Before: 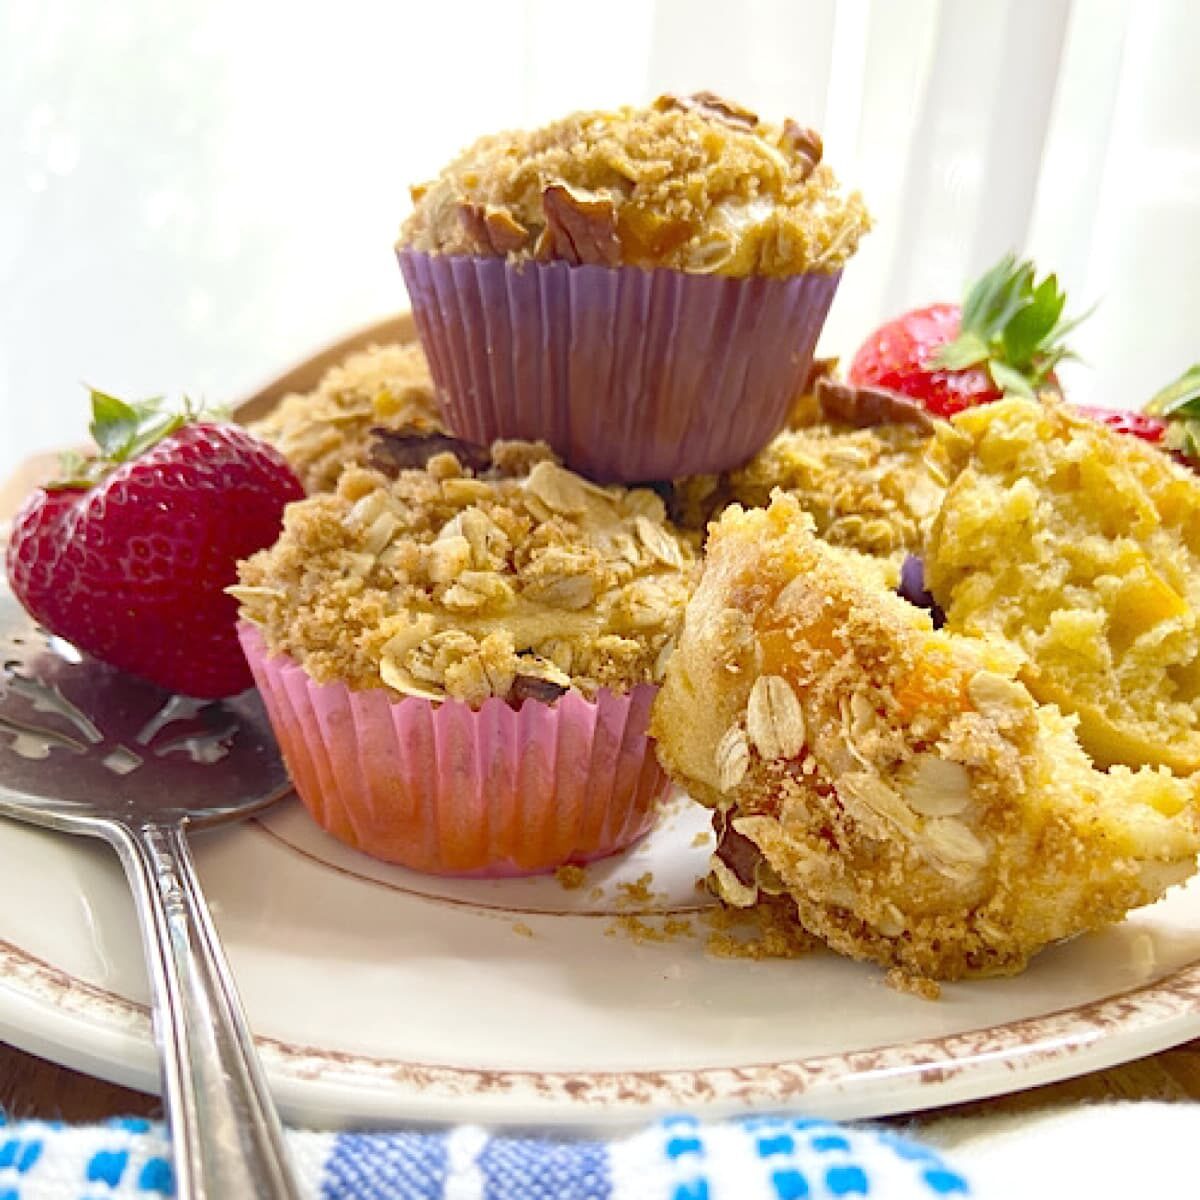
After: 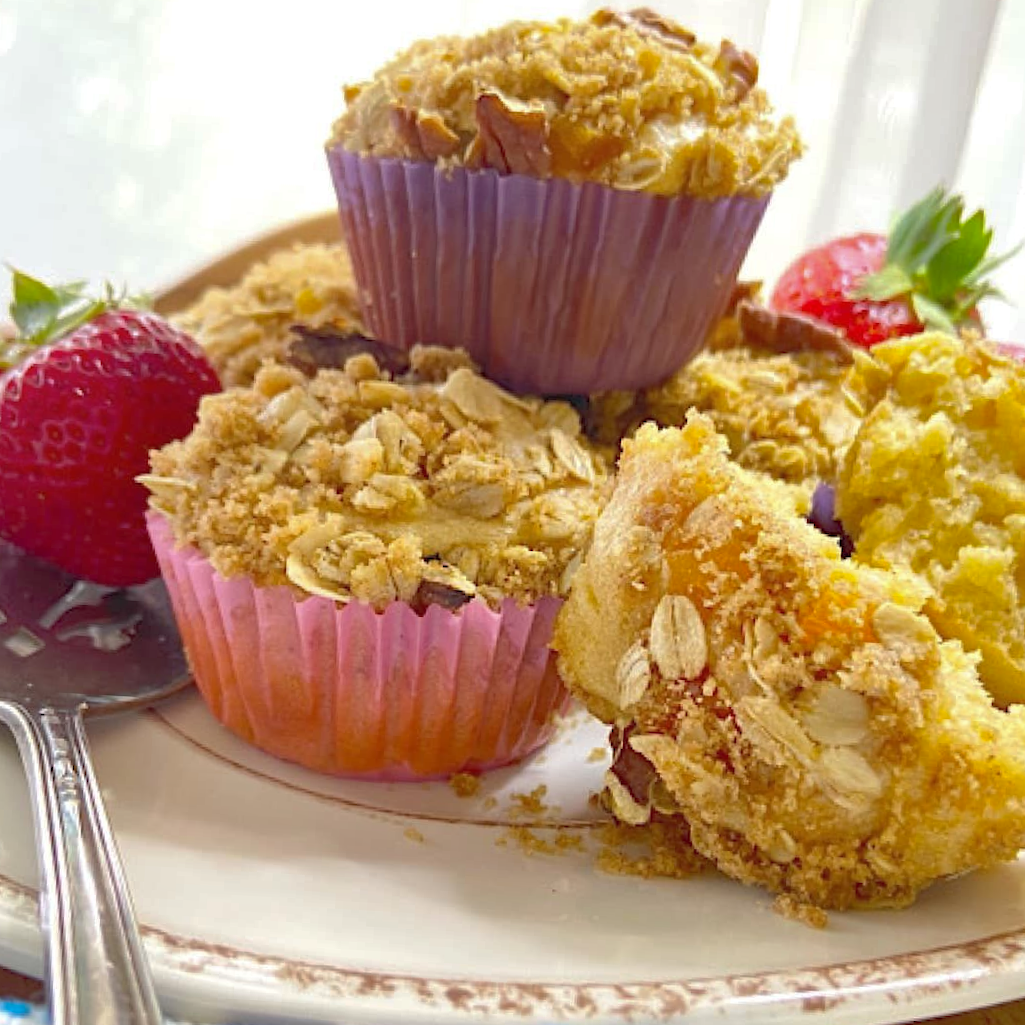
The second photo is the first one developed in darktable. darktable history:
shadows and highlights: on, module defaults
white balance: red 1, blue 1
crop and rotate: angle -3.27°, left 5.211%, top 5.211%, right 4.607%, bottom 4.607%
